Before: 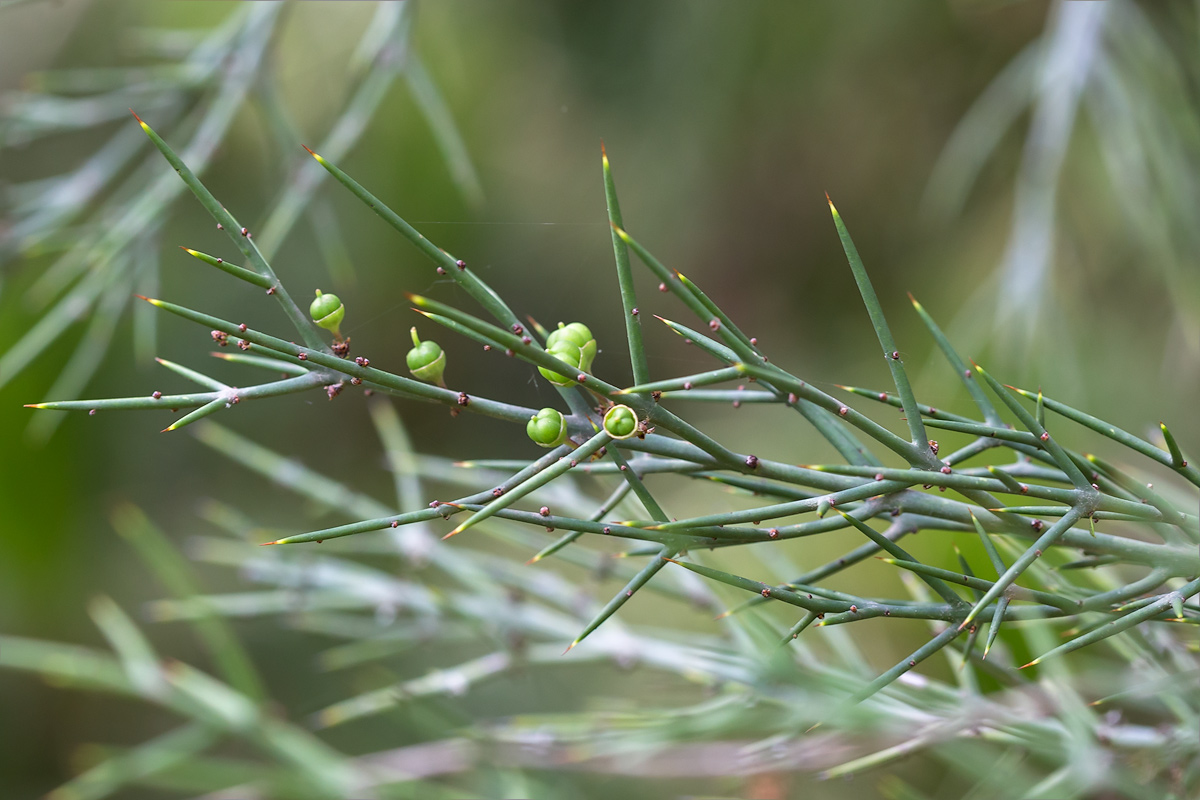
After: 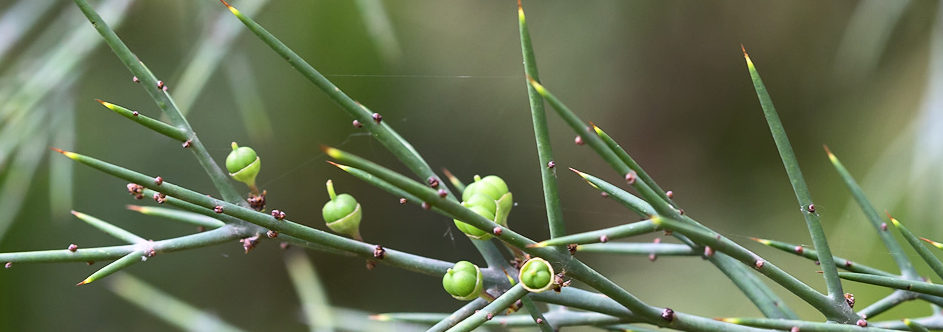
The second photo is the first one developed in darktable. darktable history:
crop: left 7.036%, top 18.398%, right 14.379%, bottom 40.043%
exposure: exposure -0.04 EV, compensate highlight preservation false
contrast brightness saturation: contrast 0.24, brightness 0.09
